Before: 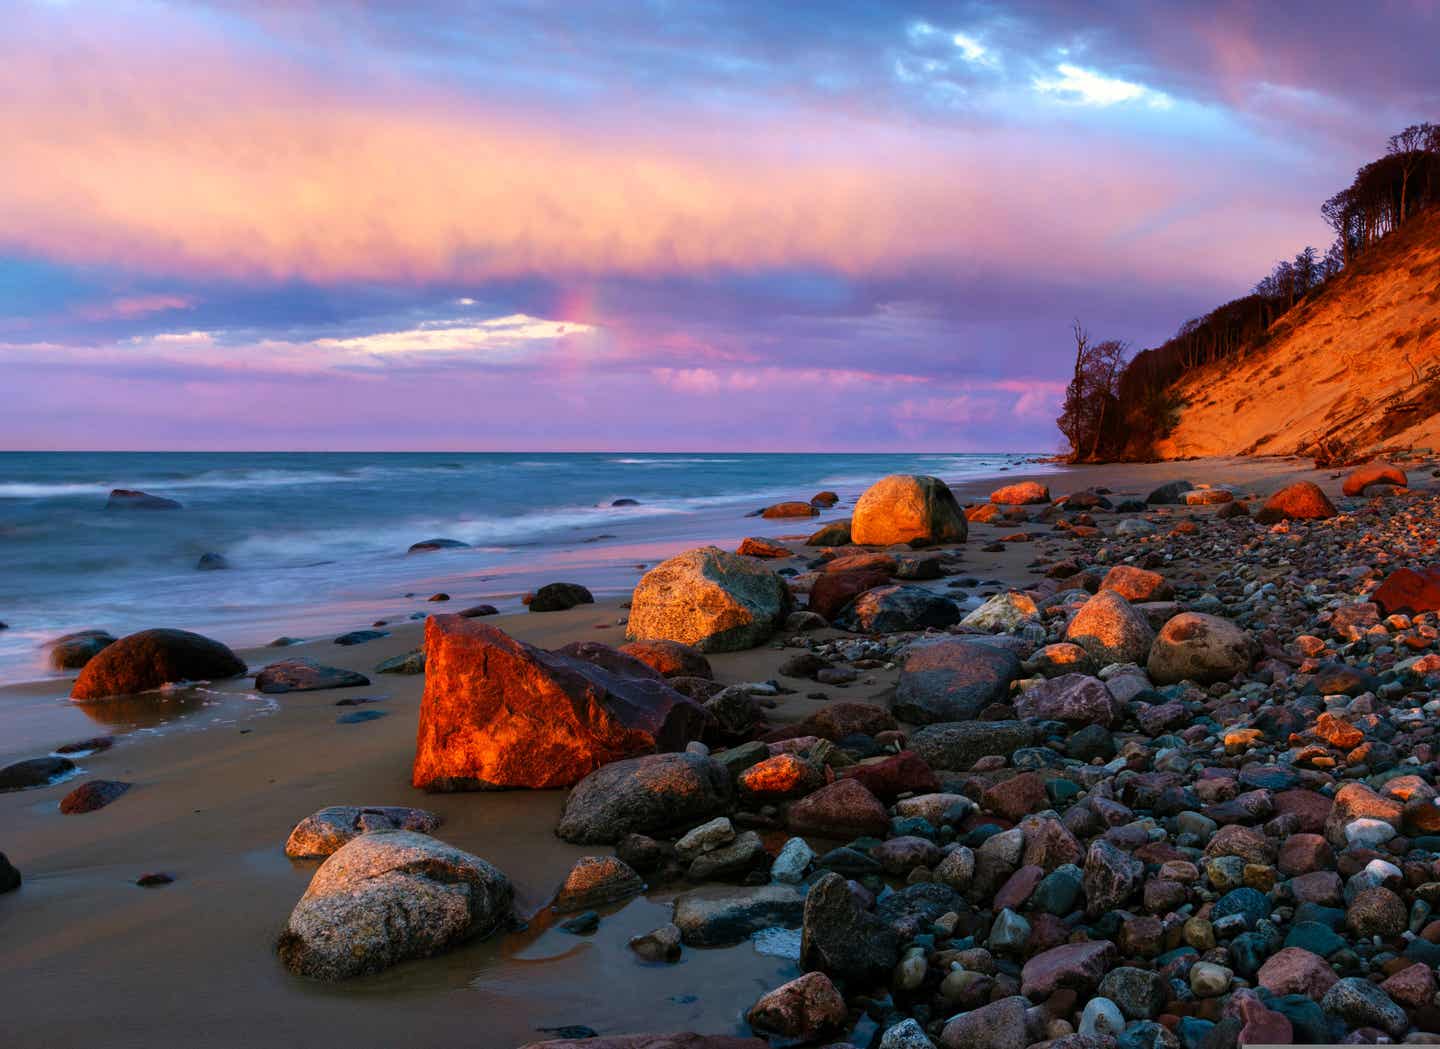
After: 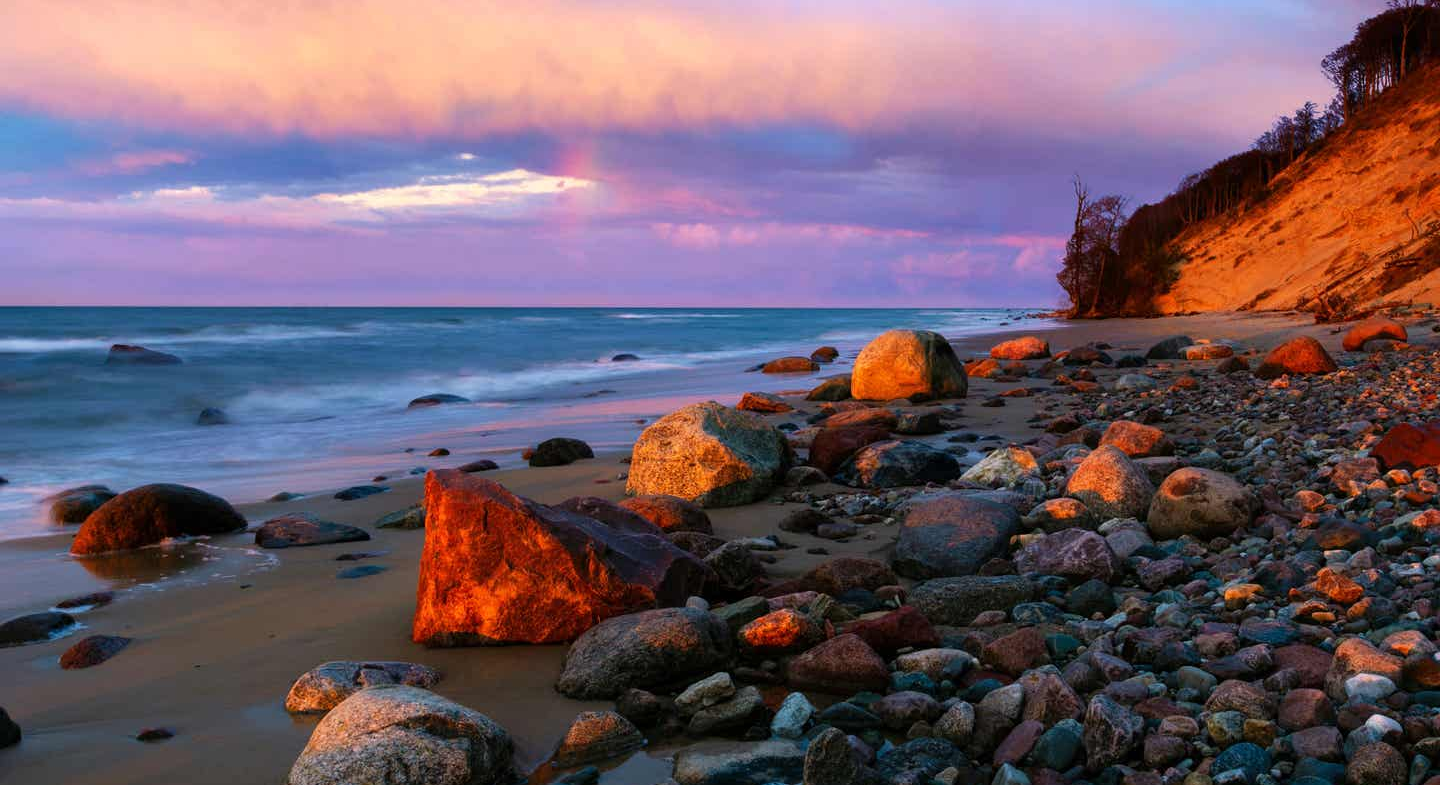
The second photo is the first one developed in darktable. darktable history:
crop: top 13.868%, bottom 11.296%
